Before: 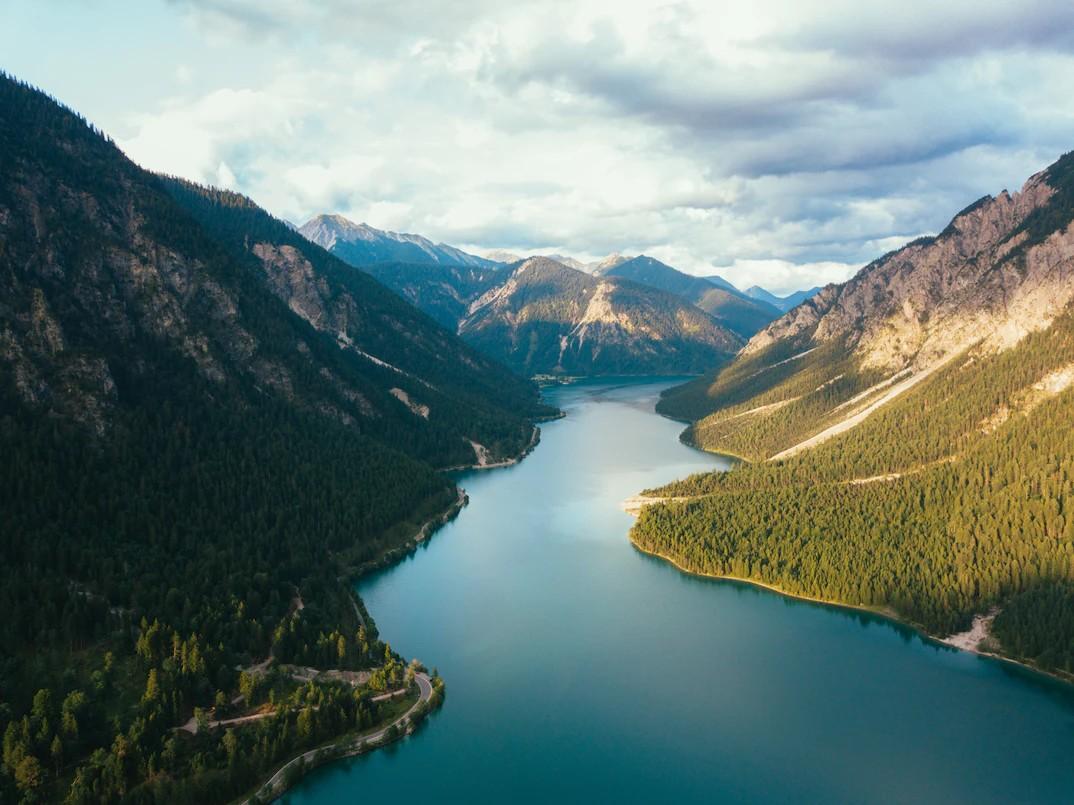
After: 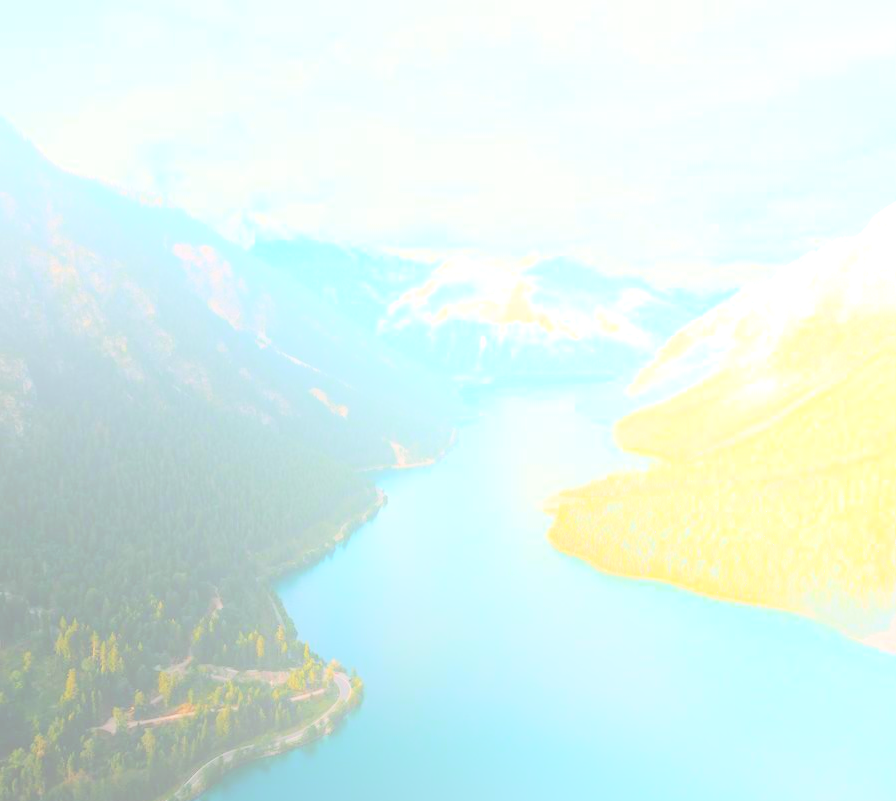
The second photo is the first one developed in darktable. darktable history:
contrast brightness saturation: brightness 0.15
crop: left 7.598%, right 7.873%
bloom: size 70%, threshold 25%, strength 70%
